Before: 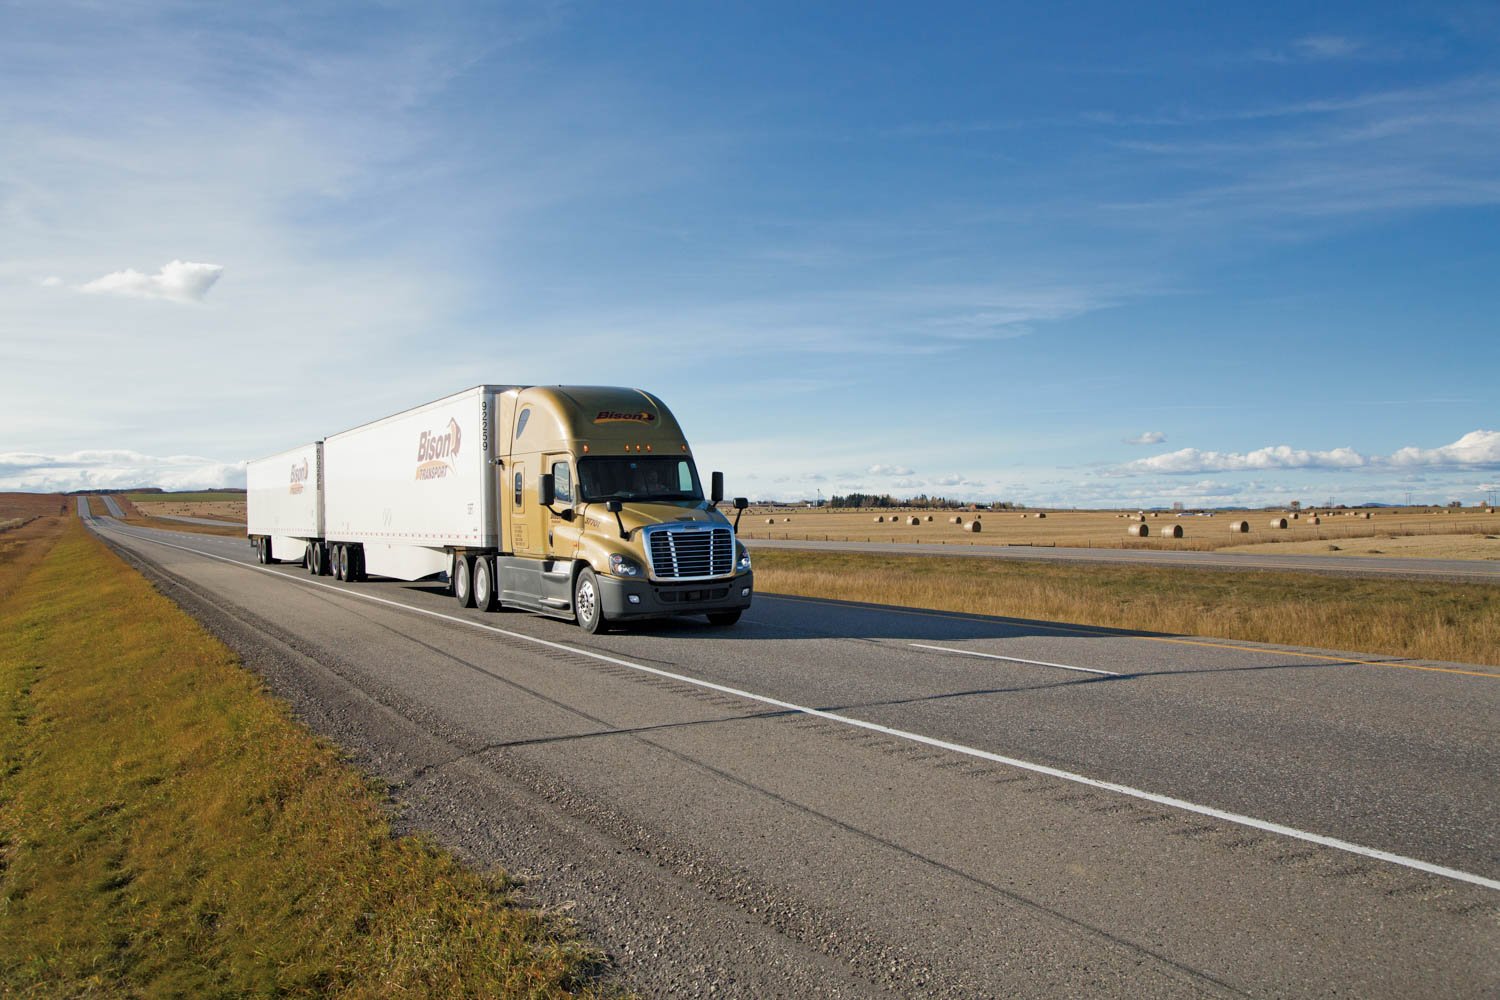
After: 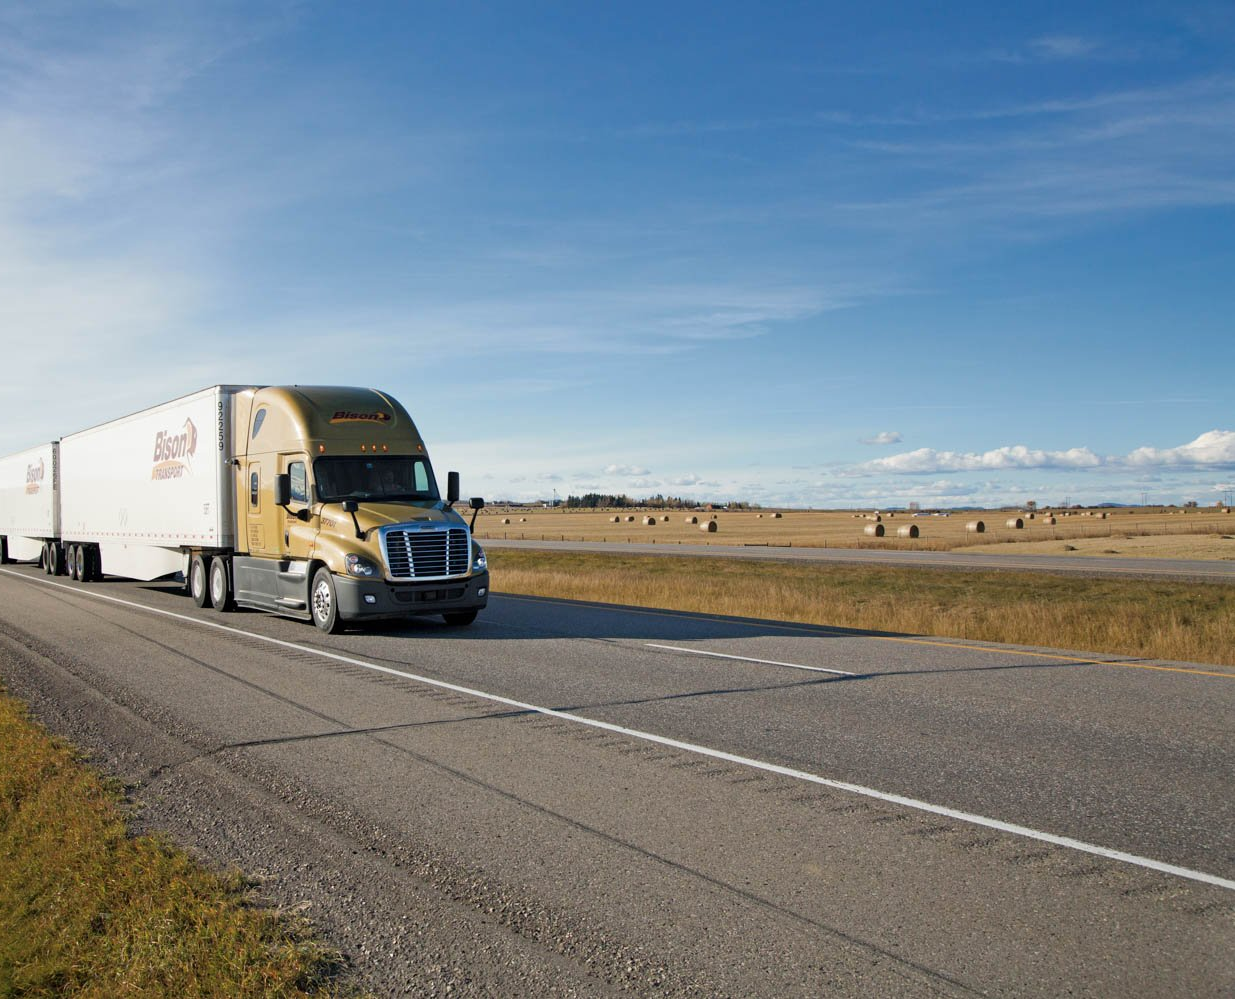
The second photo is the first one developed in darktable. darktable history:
crop: left 17.624%, bottom 0.044%
